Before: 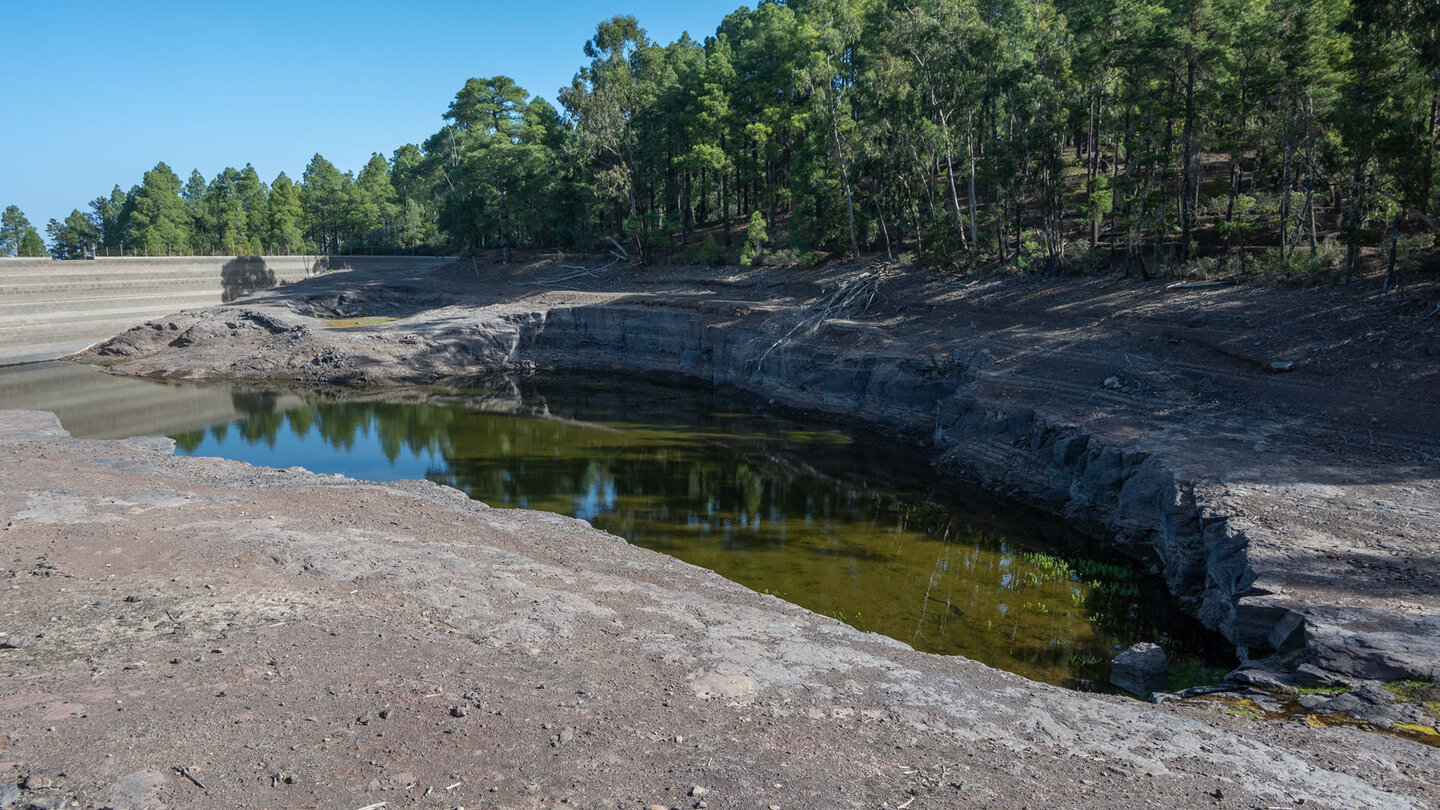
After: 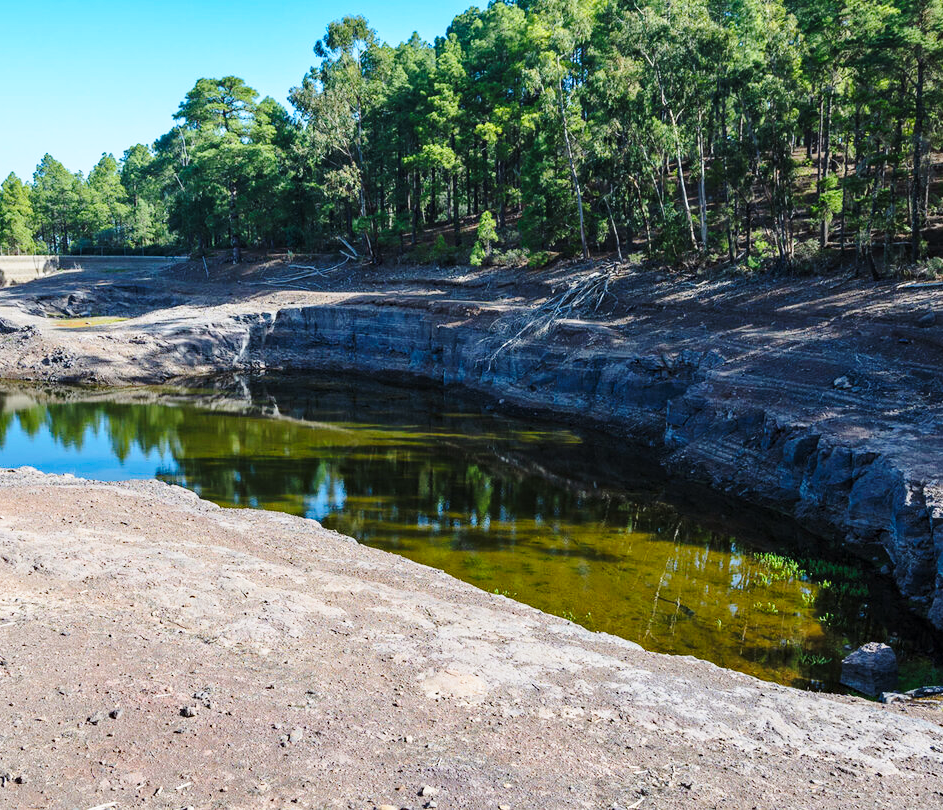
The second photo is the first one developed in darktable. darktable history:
crop and rotate: left 18.75%, right 15.748%
base curve: curves: ch0 [(0, 0) (0.028, 0.03) (0.121, 0.232) (0.46, 0.748) (0.859, 0.968) (1, 1)], preserve colors none
haze removal: compatibility mode true, adaptive false
contrast brightness saturation: contrast 0.074, brightness 0.073, saturation 0.176
